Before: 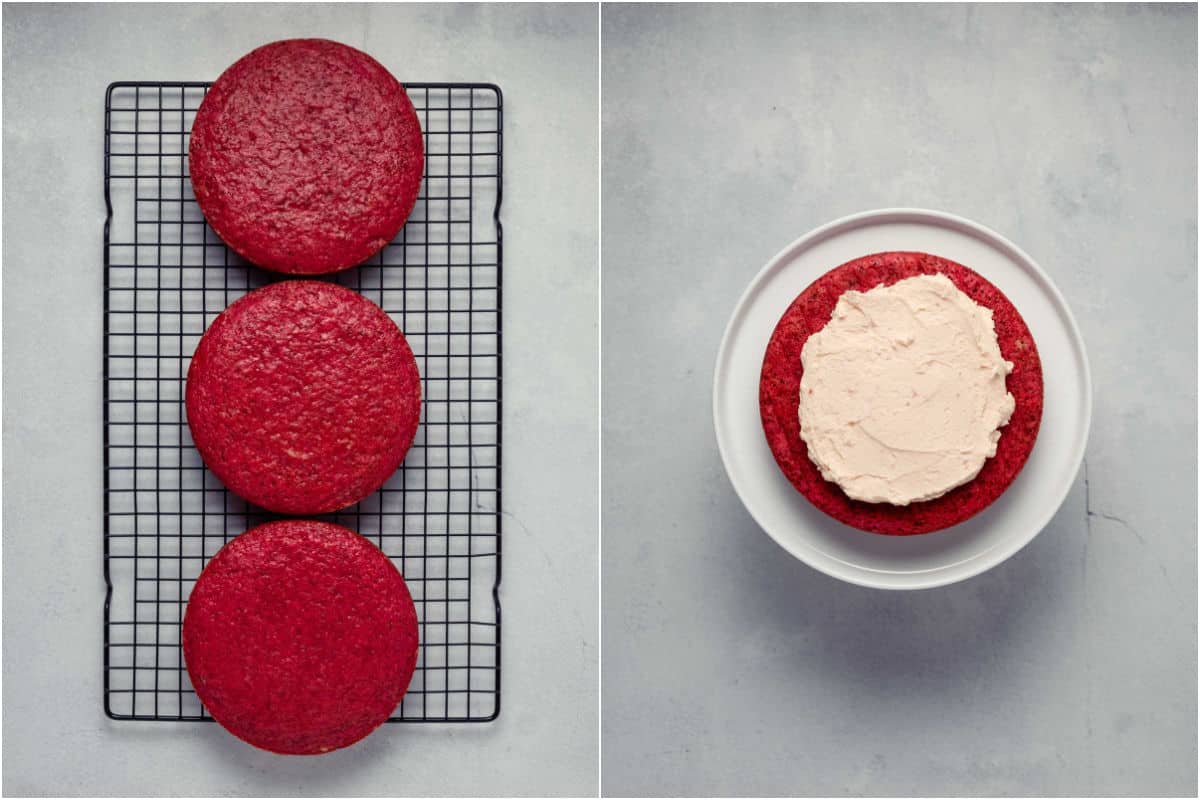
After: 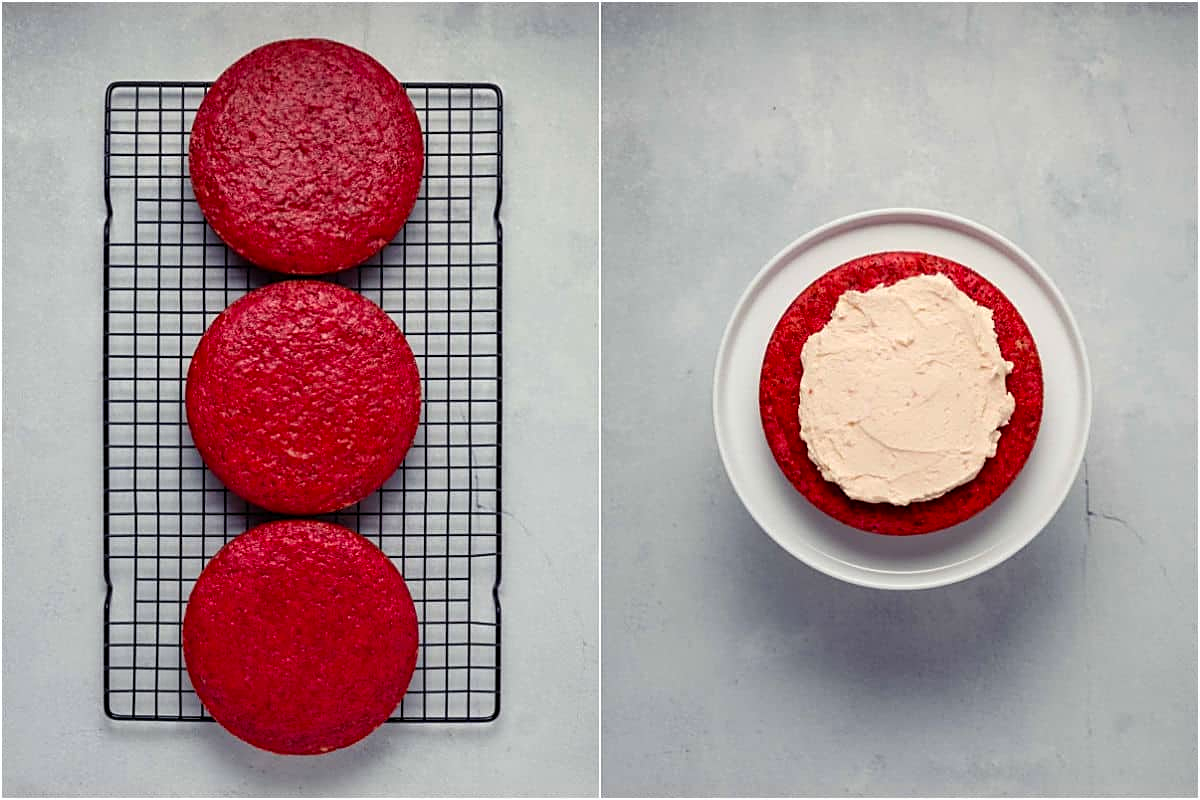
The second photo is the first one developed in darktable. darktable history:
sharpen: on, module defaults
color balance: output saturation 120%
